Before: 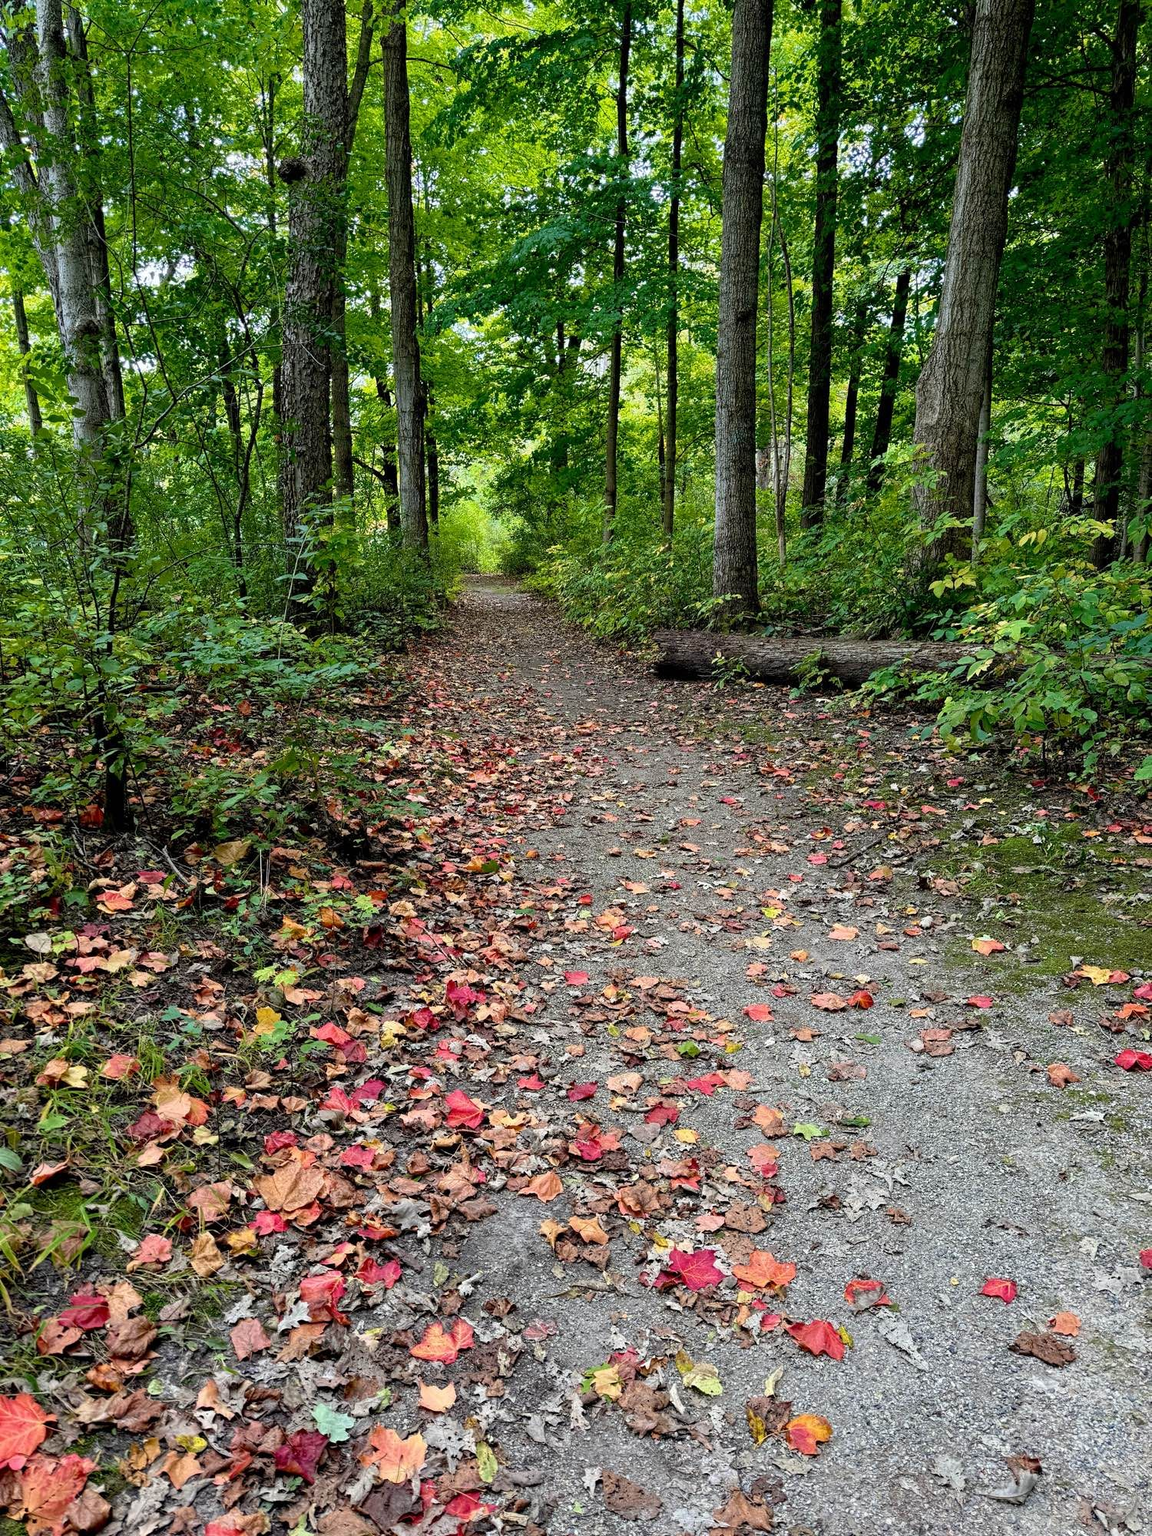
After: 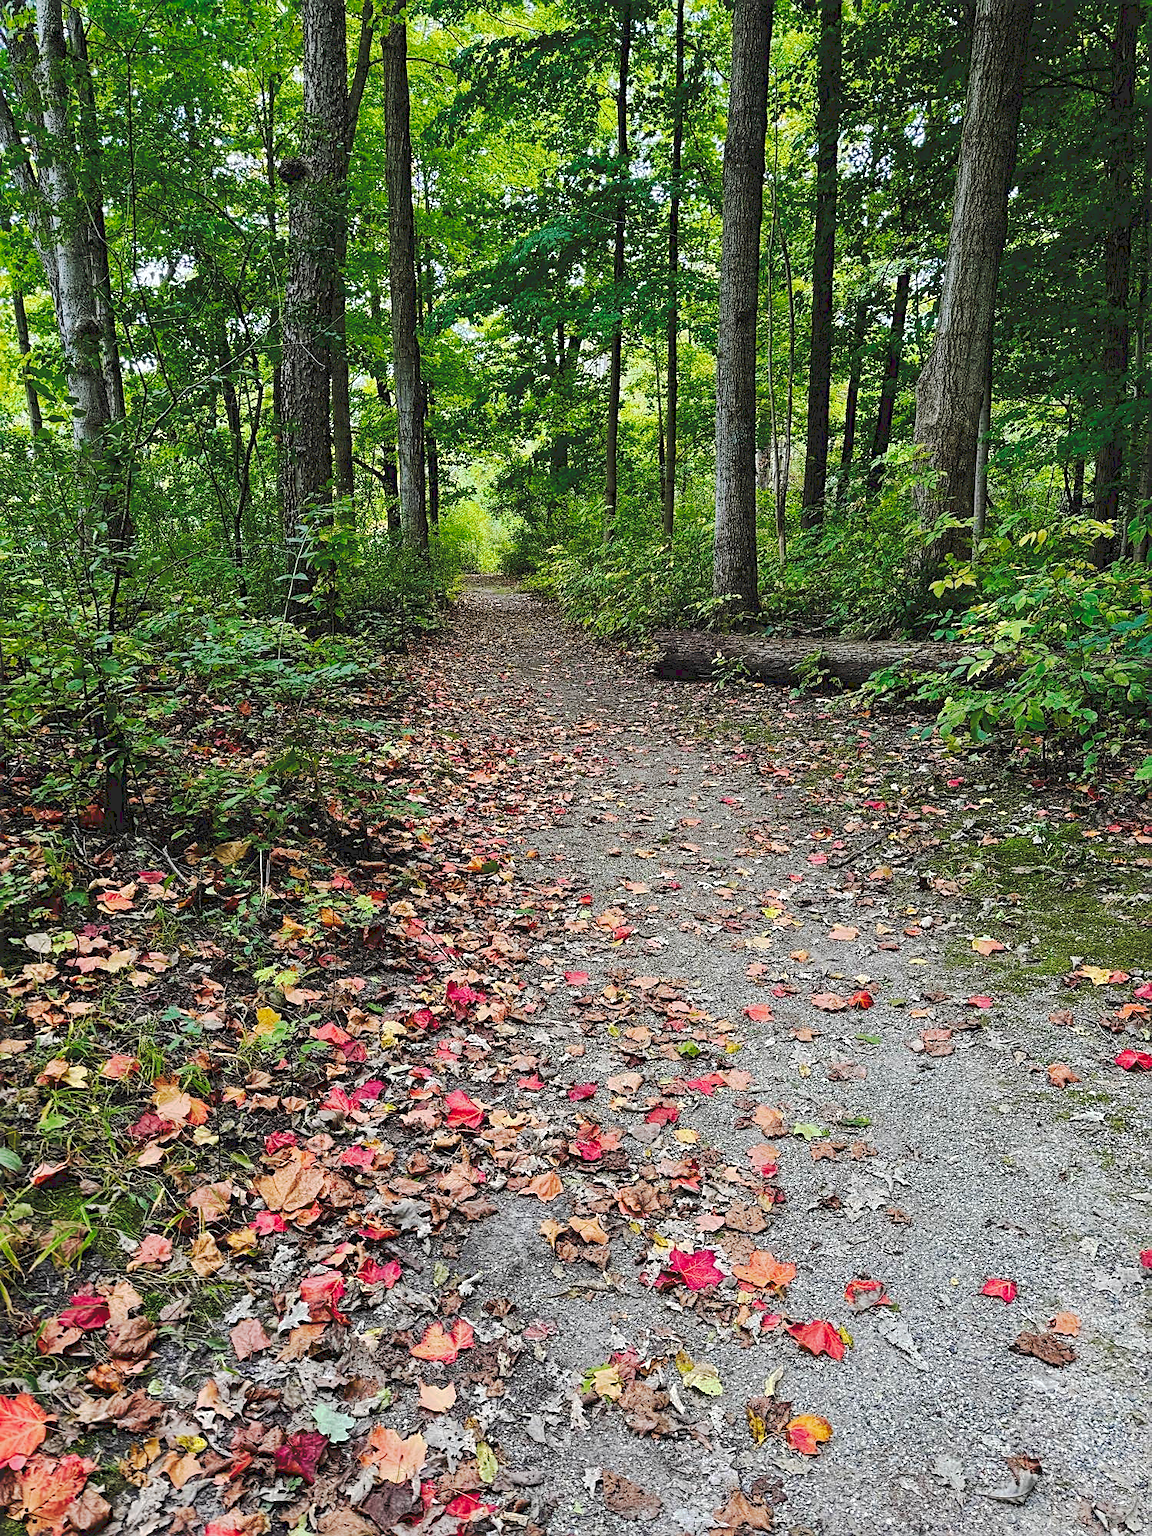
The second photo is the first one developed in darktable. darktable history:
tone curve: curves: ch0 [(0, 0) (0.003, 0.15) (0.011, 0.151) (0.025, 0.15) (0.044, 0.15) (0.069, 0.151) (0.1, 0.153) (0.136, 0.16) (0.177, 0.183) (0.224, 0.21) (0.277, 0.253) (0.335, 0.309) (0.399, 0.389) (0.468, 0.479) (0.543, 0.58) (0.623, 0.677) (0.709, 0.747) (0.801, 0.808) (0.898, 0.87) (1, 1)], preserve colors none
sharpen: on, module defaults
